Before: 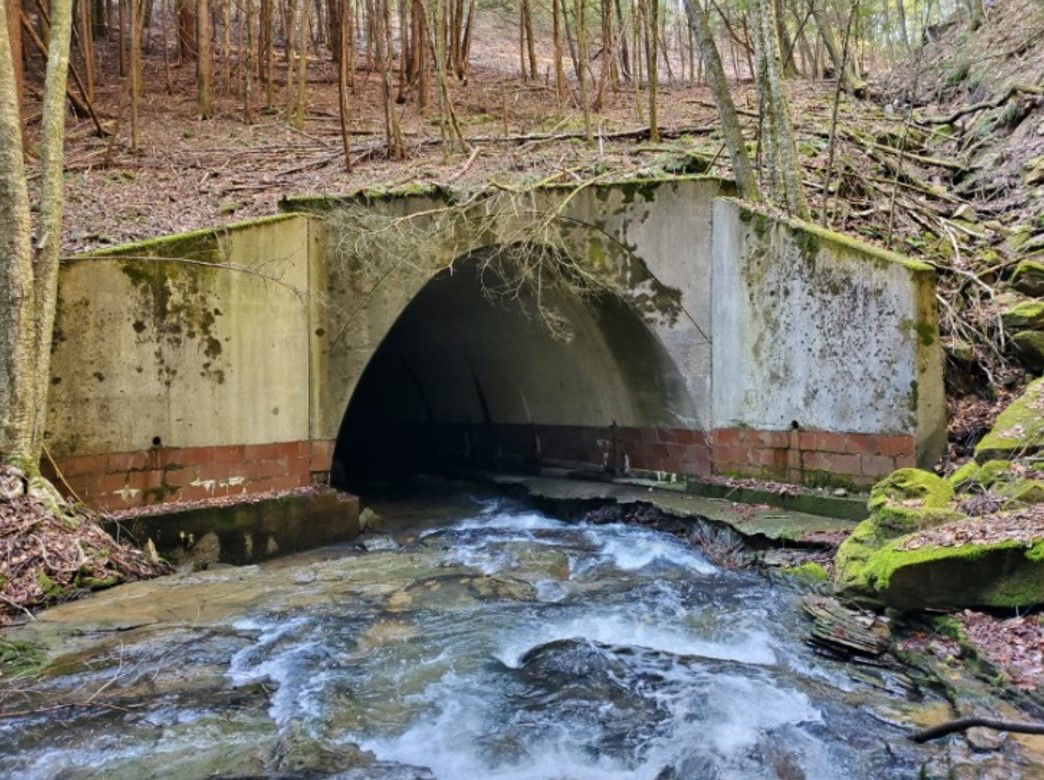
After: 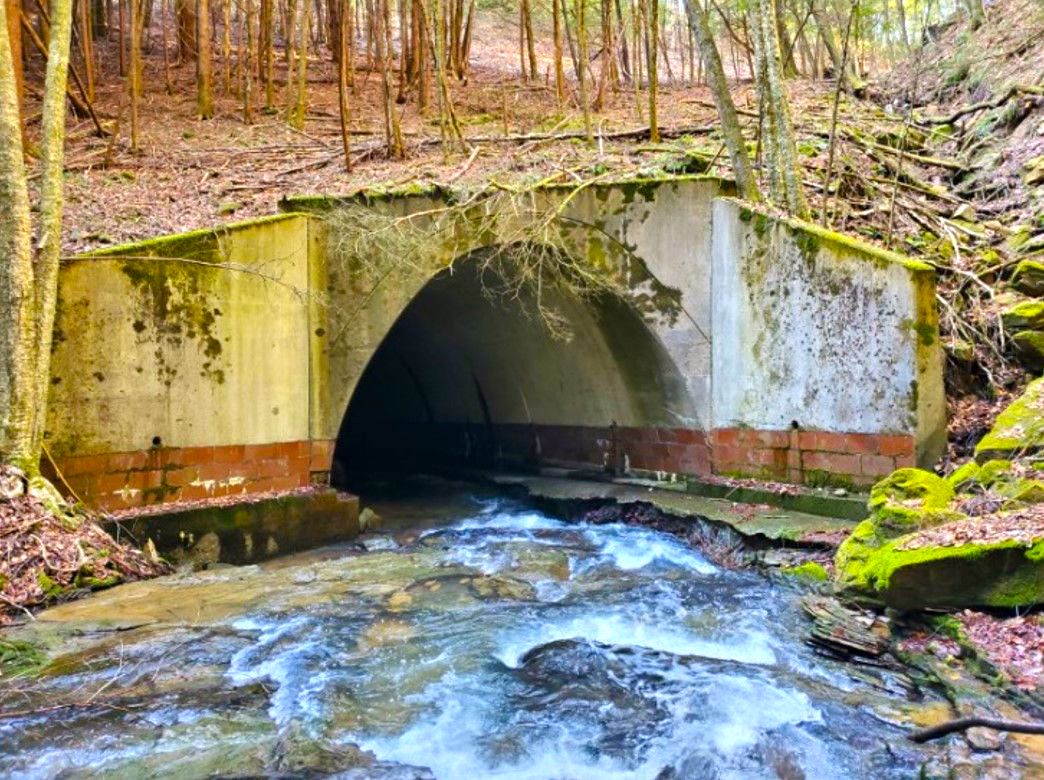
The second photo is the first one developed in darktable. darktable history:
exposure: exposure 0.571 EV, compensate highlight preservation false
color balance rgb: power › chroma 0.254%, power › hue 61.1°, linear chroma grading › global chroma 14.807%, perceptual saturation grading › global saturation 30.506%
